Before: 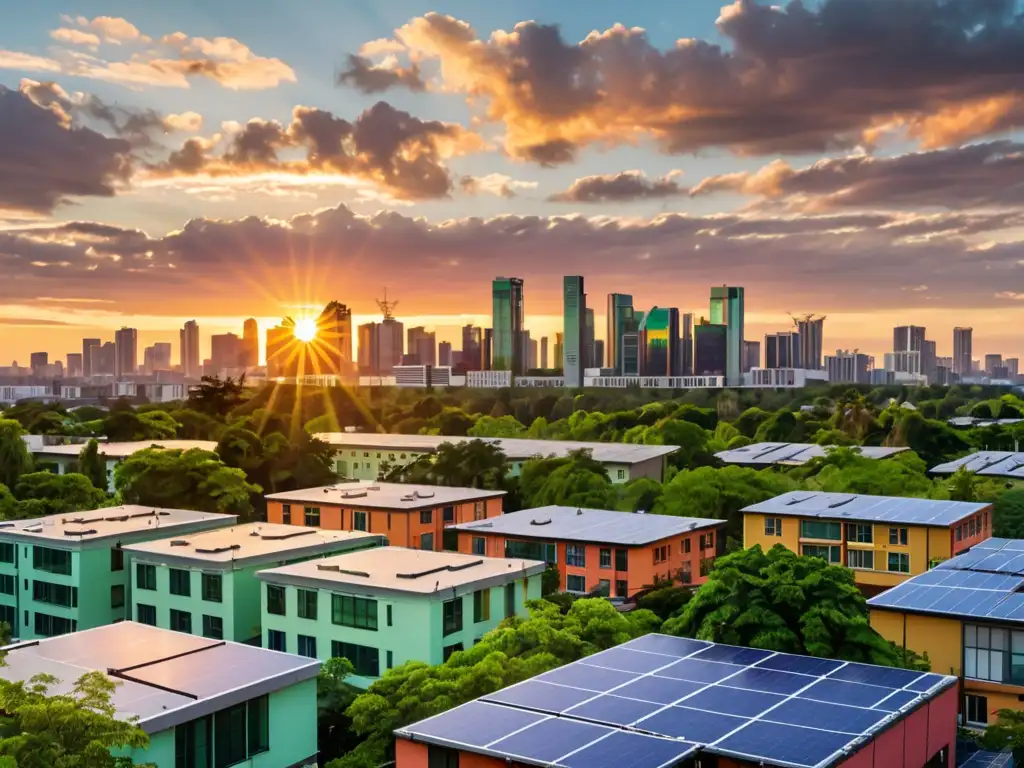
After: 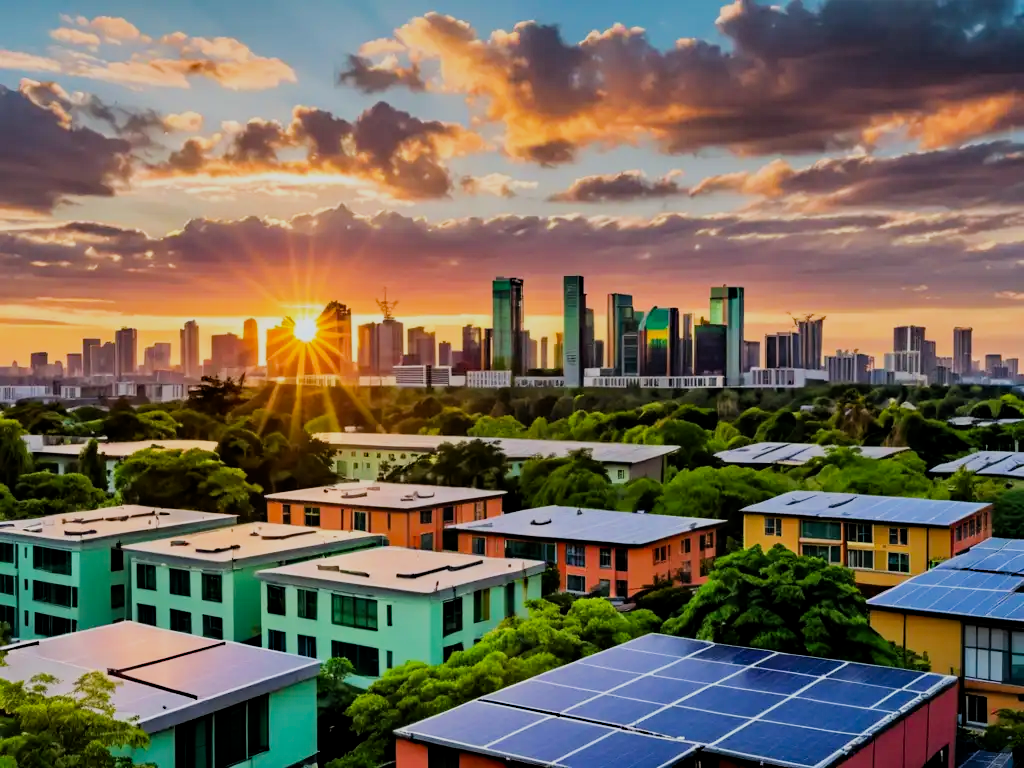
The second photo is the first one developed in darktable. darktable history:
haze removal: strength 0.292, distance 0.255, compatibility mode true, adaptive false
filmic rgb: middle gray luminance 29.22%, black relative exposure -10.25 EV, white relative exposure 5.49 EV, threshold 5.97 EV, target black luminance 0%, hardness 3.93, latitude 3.01%, contrast 1.132, highlights saturation mix 4.76%, shadows ↔ highlights balance 14.66%, enable highlight reconstruction true
contrast brightness saturation: saturation 0.097
